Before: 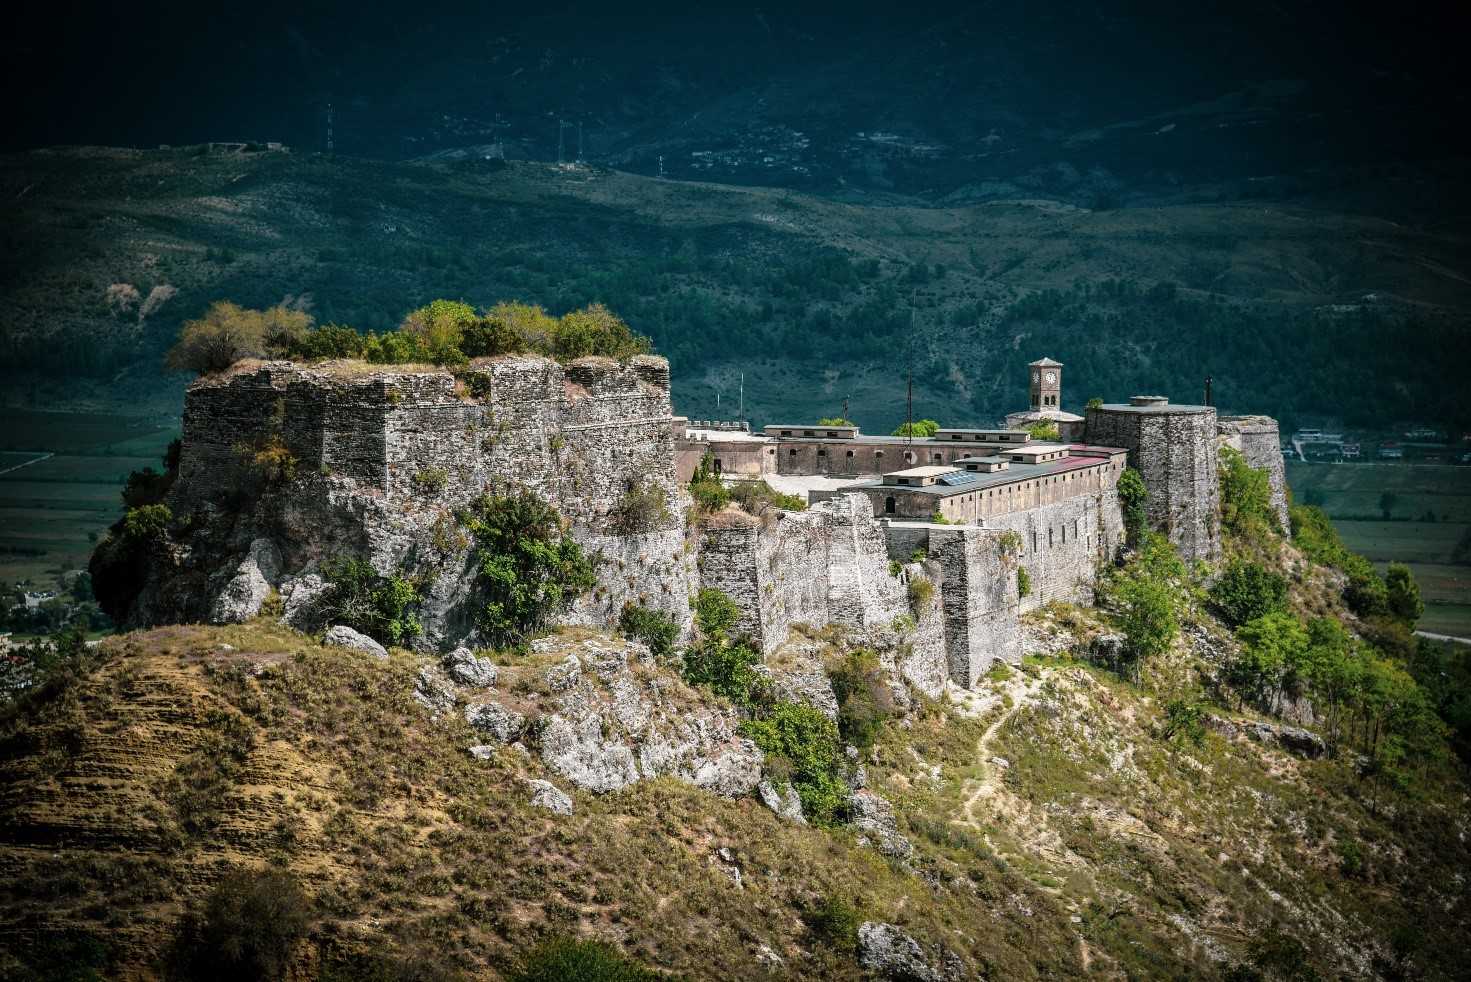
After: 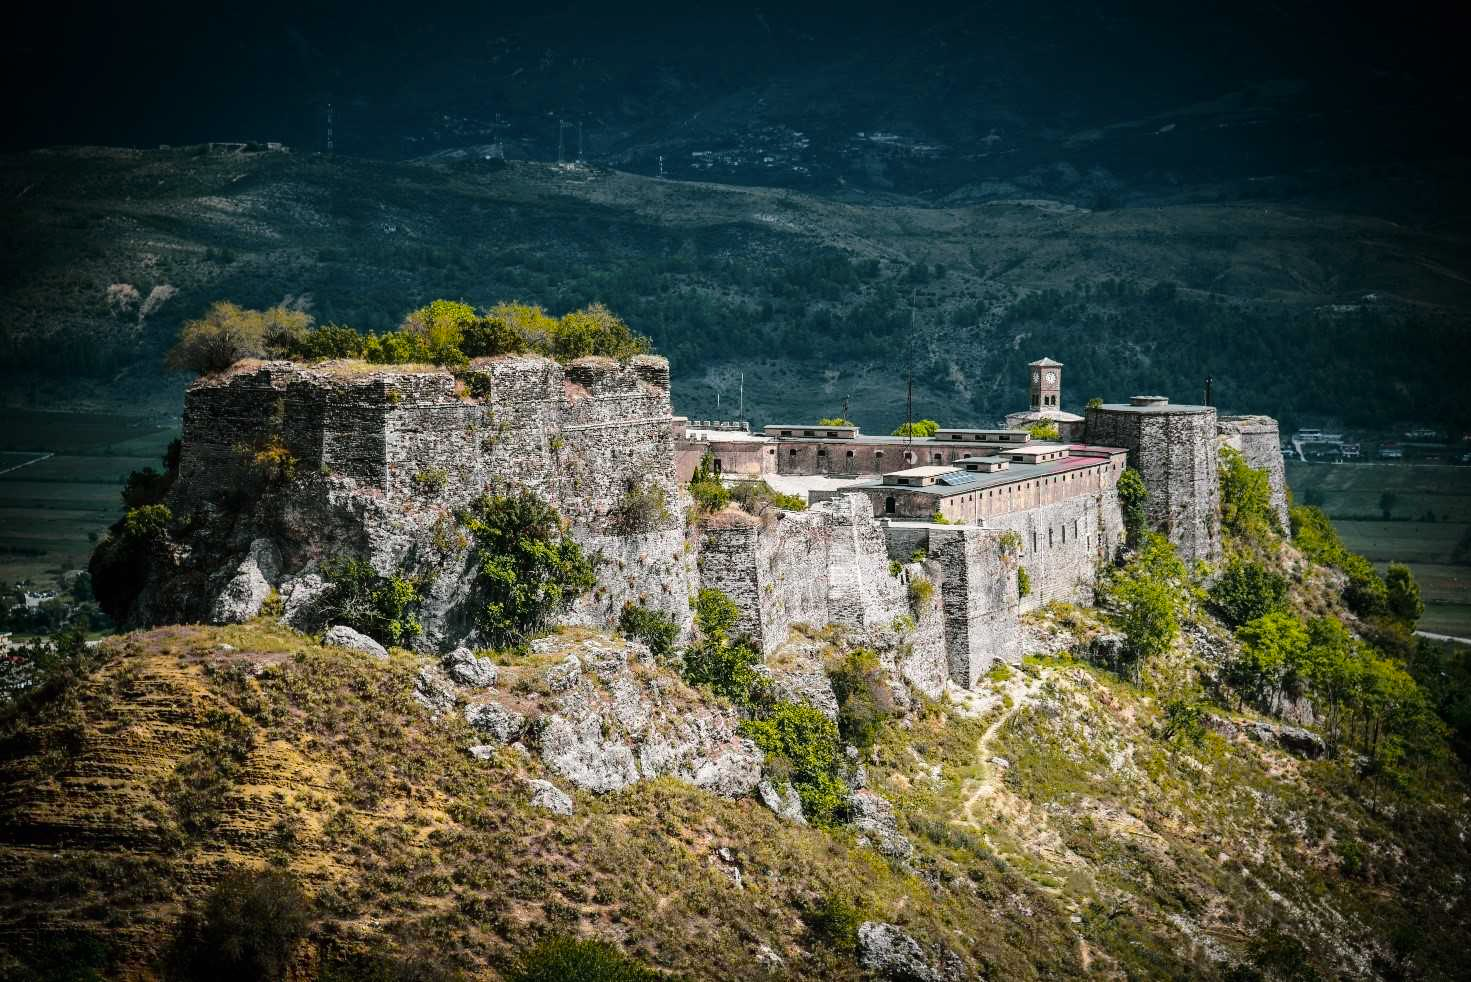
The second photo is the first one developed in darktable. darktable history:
tone curve: curves: ch0 [(0, 0.003) (0.117, 0.101) (0.257, 0.246) (0.408, 0.432) (0.611, 0.653) (0.824, 0.846) (1, 1)]; ch1 [(0, 0) (0.227, 0.197) (0.405, 0.421) (0.501, 0.501) (0.522, 0.53) (0.563, 0.572) (0.589, 0.611) (0.699, 0.709) (0.976, 0.992)]; ch2 [(0, 0) (0.208, 0.176) (0.377, 0.38) (0.5, 0.5) (0.537, 0.534) (0.571, 0.576) (0.681, 0.746) (1, 1)], color space Lab, independent channels, preserve colors none
